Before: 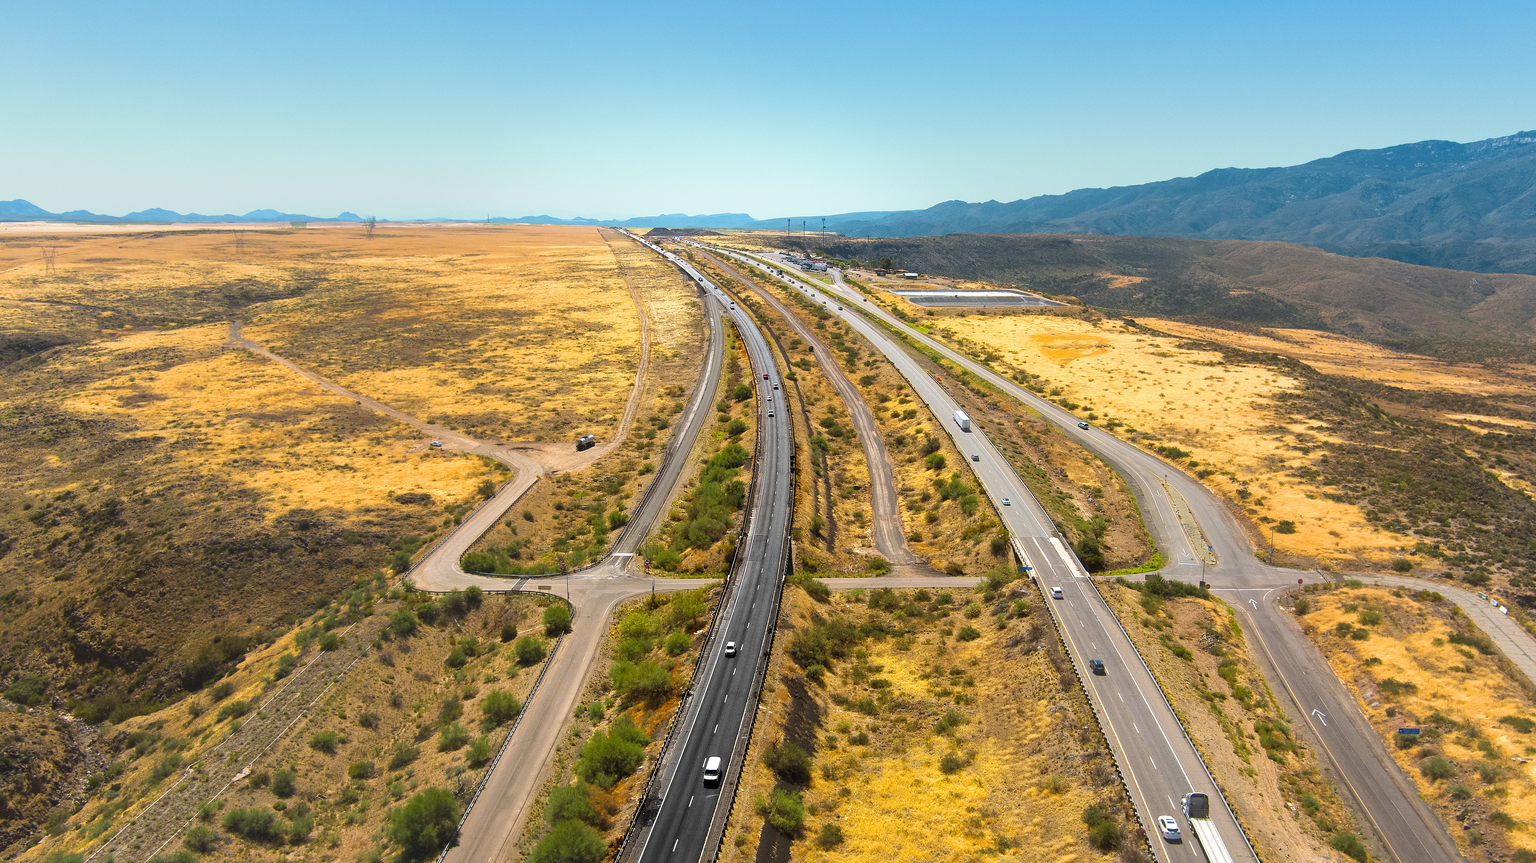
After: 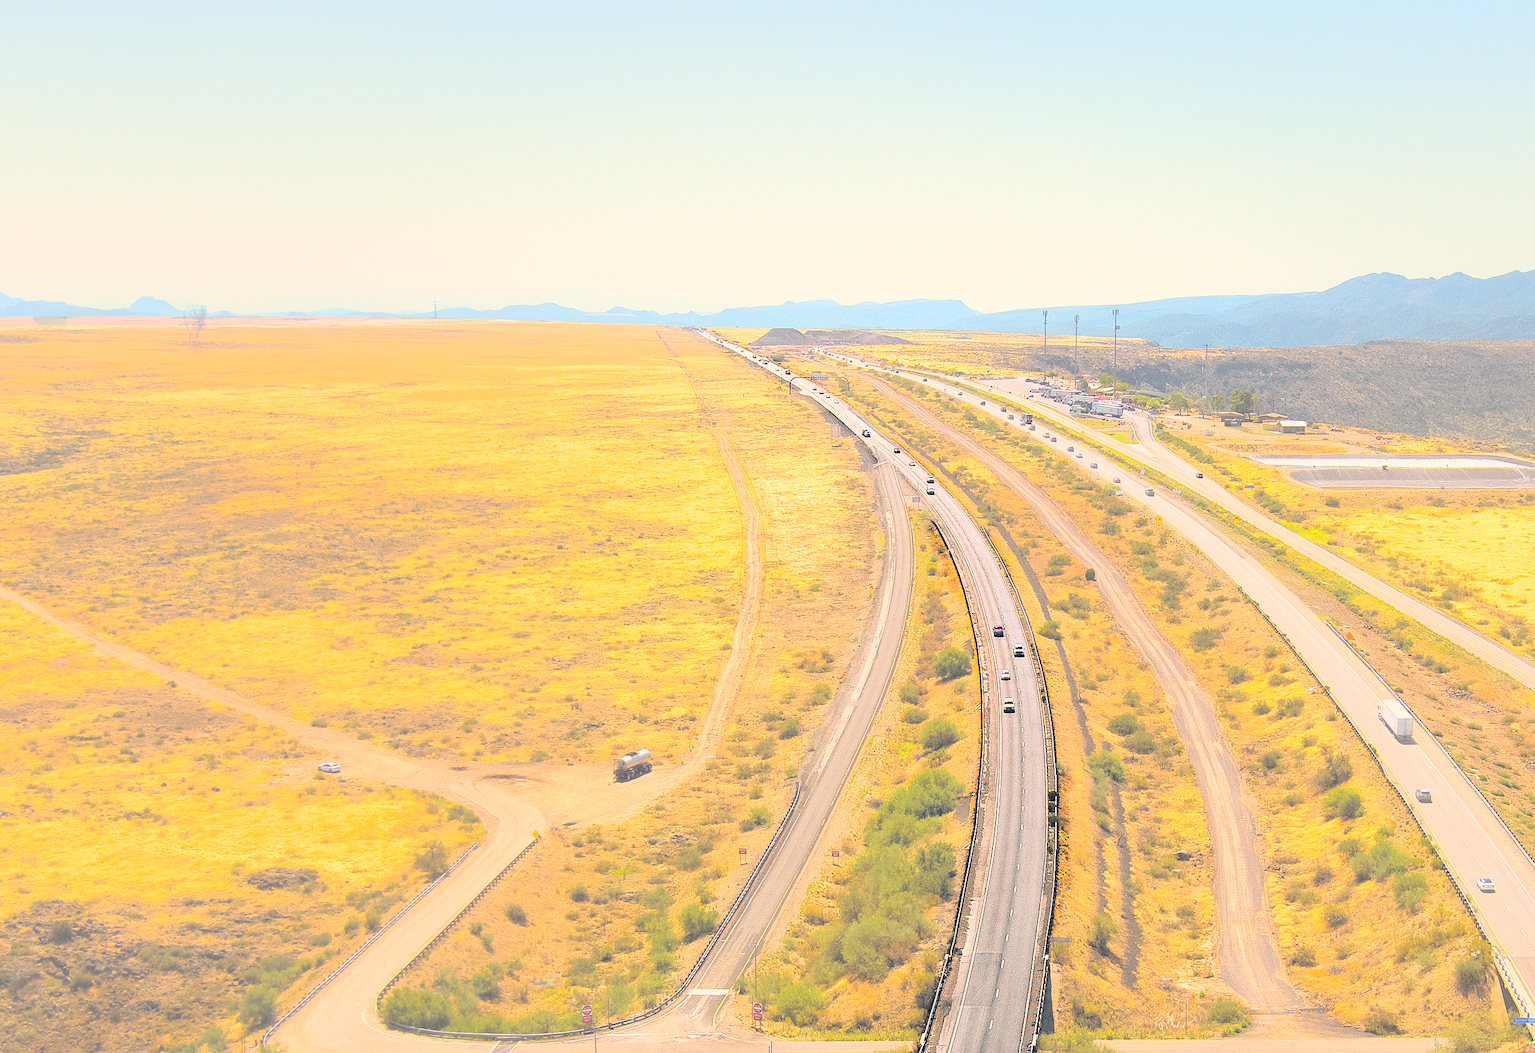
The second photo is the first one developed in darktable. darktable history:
crop: left 17.835%, top 7.675%, right 32.881%, bottom 32.213%
color correction: highlights a* 10.32, highlights b* 14.66, shadows a* -9.59, shadows b* -15.02
contrast brightness saturation: brightness 1
